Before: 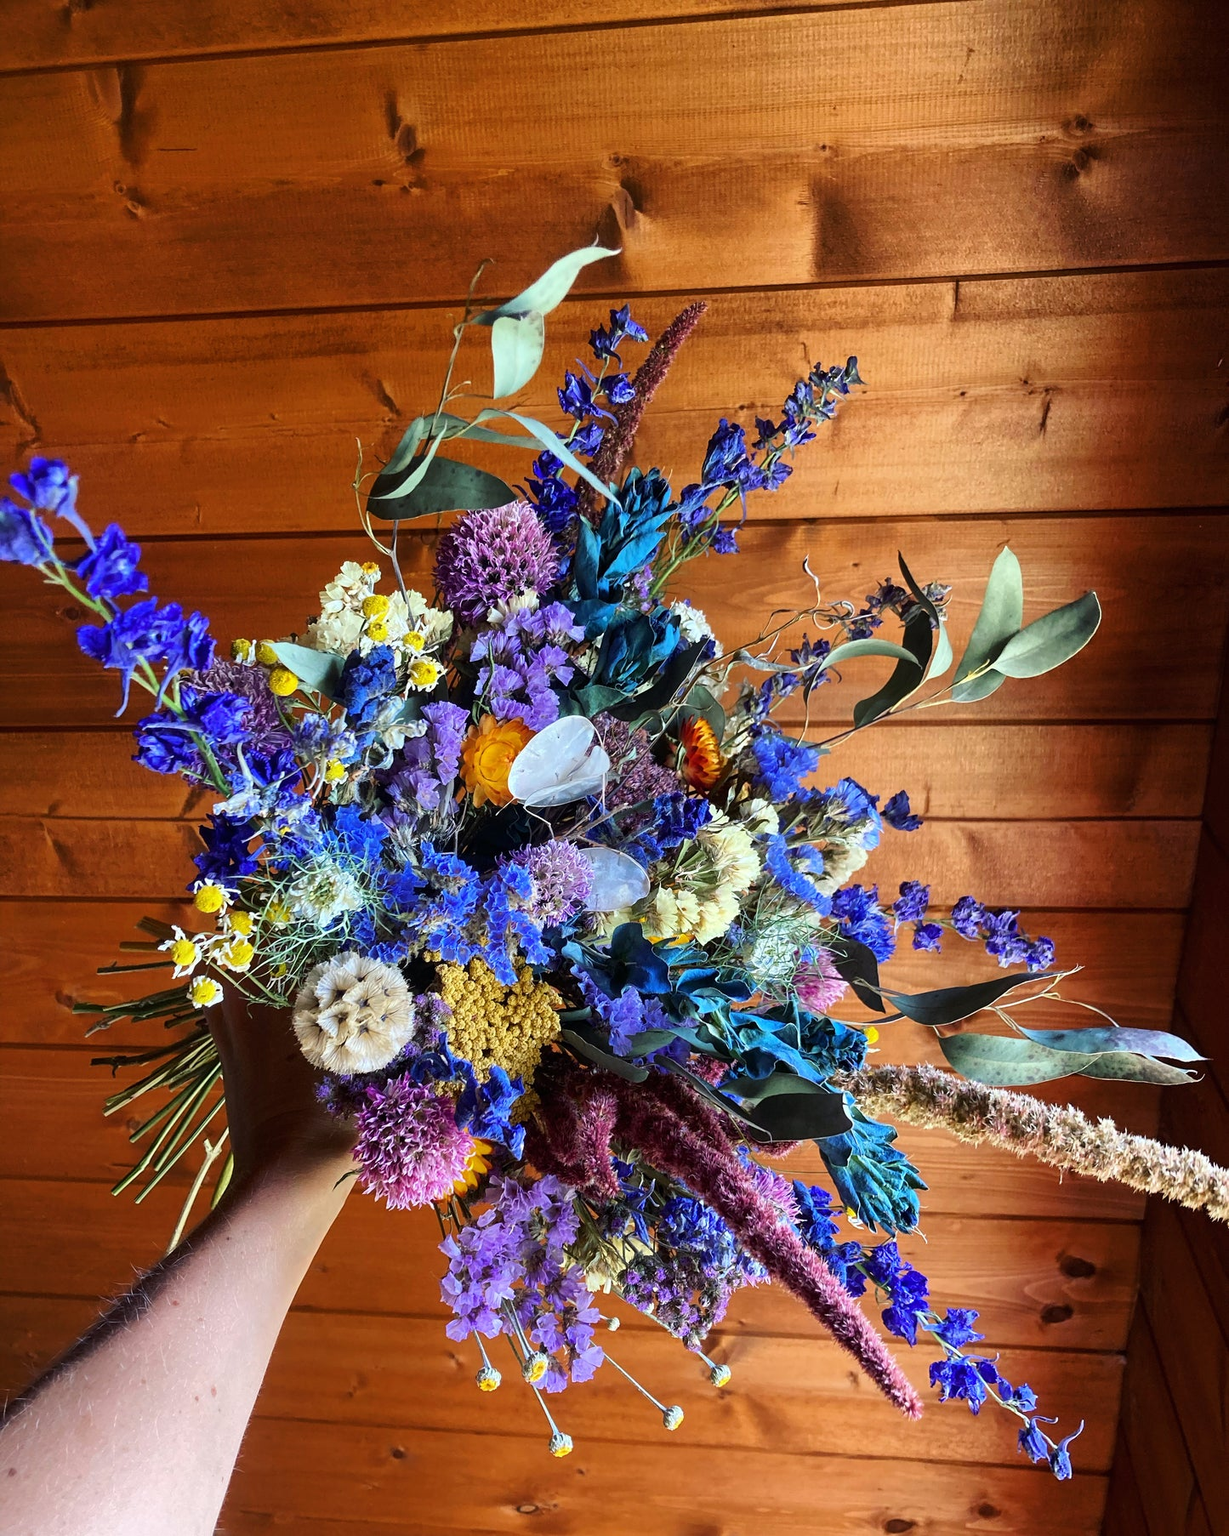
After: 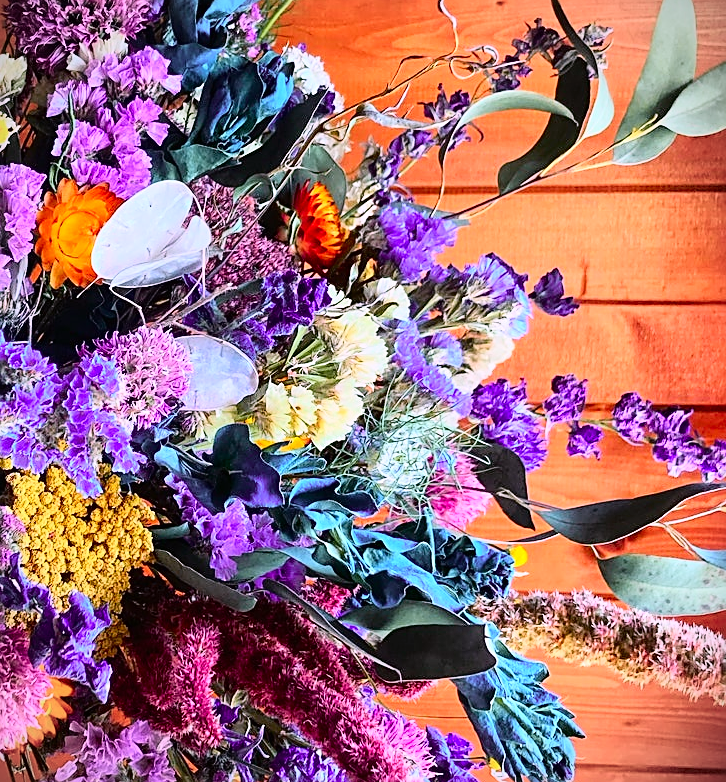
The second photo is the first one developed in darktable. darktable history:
vignetting: fall-off start 92.6%, brightness -0.52, saturation -0.51, center (-0.012, 0)
crop: left 35.03%, top 36.625%, right 14.663%, bottom 20.057%
sharpen: on, module defaults
tone curve: curves: ch0 [(0, 0.005) (0.103, 0.097) (0.18, 0.22) (0.378, 0.482) (0.504, 0.631) (0.663, 0.801) (0.834, 0.914) (1, 0.971)]; ch1 [(0, 0) (0.172, 0.123) (0.324, 0.253) (0.396, 0.388) (0.478, 0.461) (0.499, 0.498) (0.522, 0.528) (0.604, 0.692) (0.704, 0.818) (1, 1)]; ch2 [(0, 0) (0.411, 0.424) (0.496, 0.5) (0.515, 0.519) (0.555, 0.585) (0.628, 0.703) (1, 1)], color space Lab, independent channels, preserve colors none
white balance: red 1.066, blue 1.119
